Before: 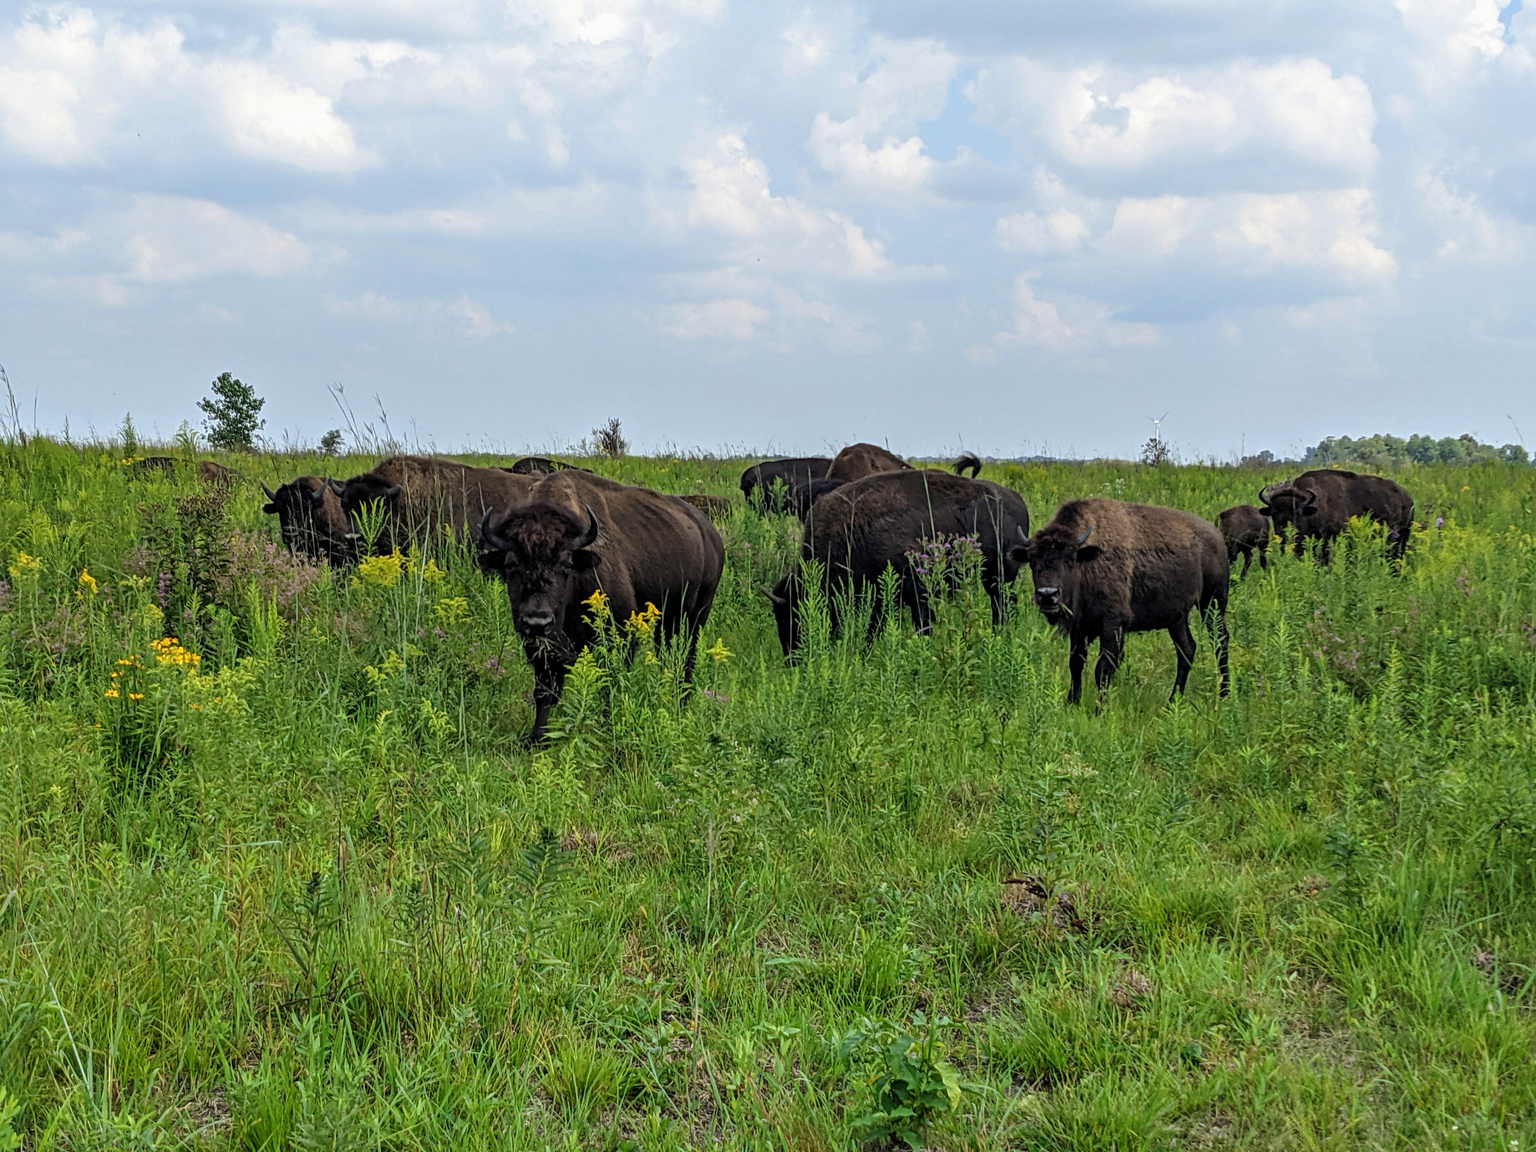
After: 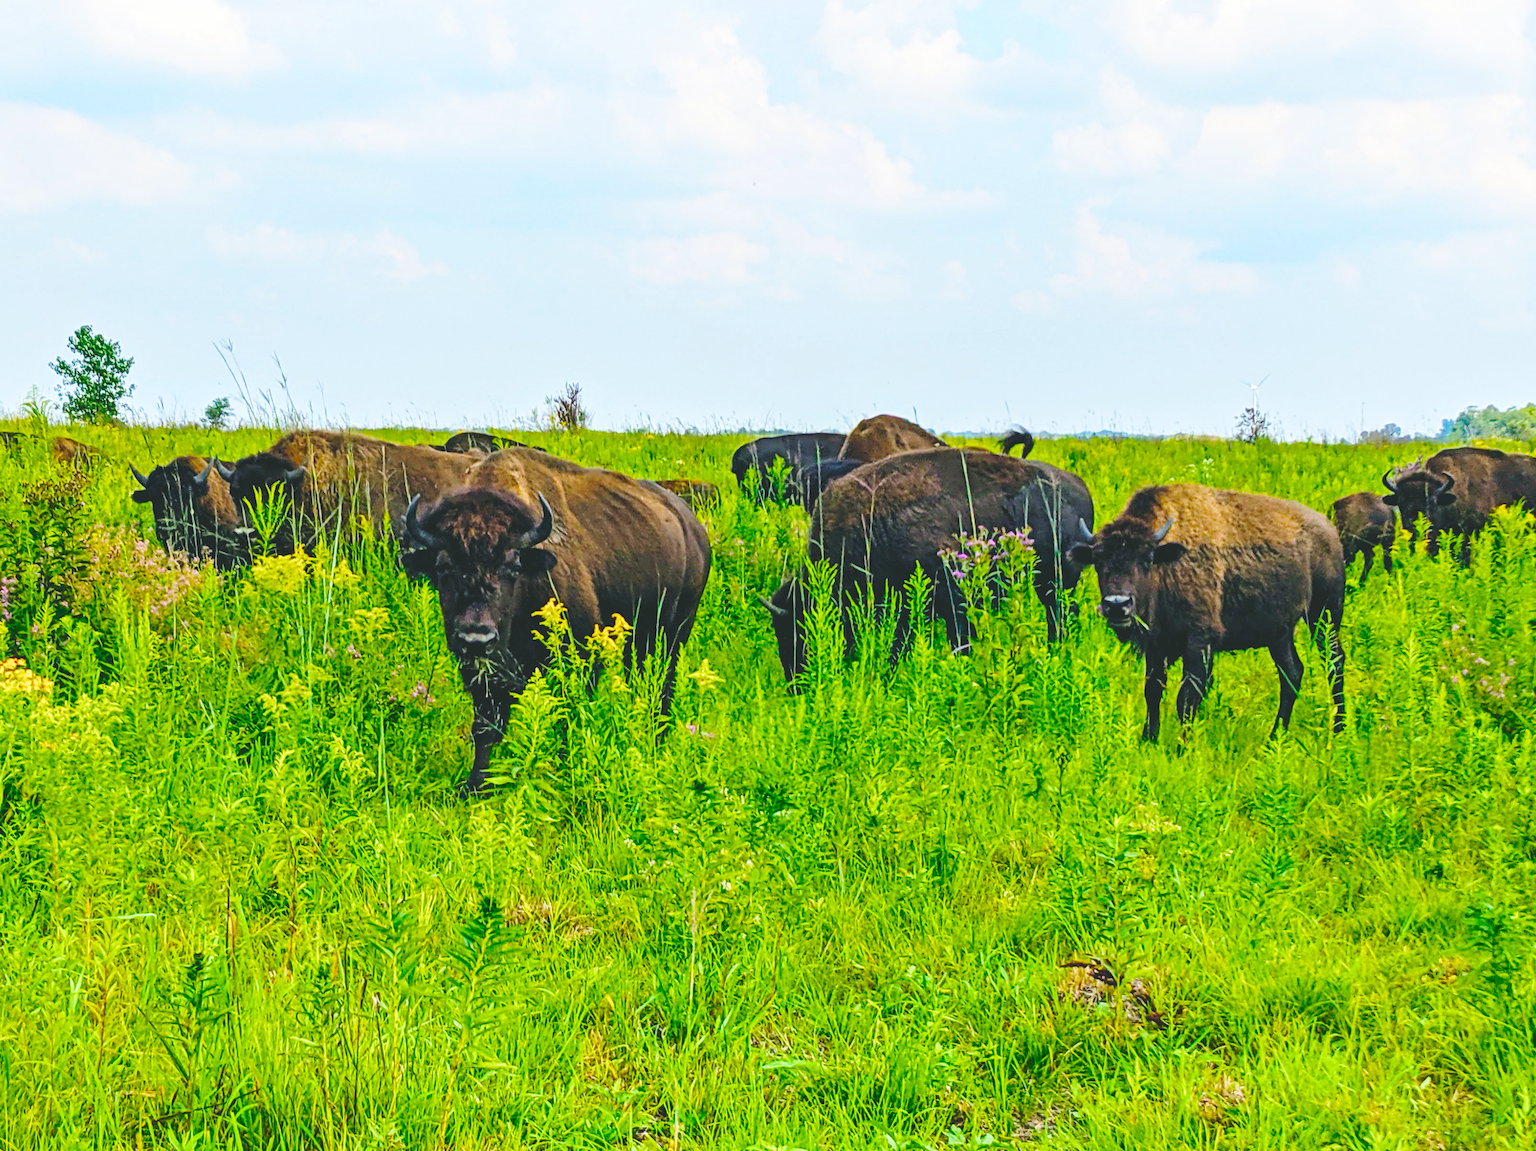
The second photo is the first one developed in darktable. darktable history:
exposure: black level correction -0.025, exposure -0.119 EV, compensate highlight preservation false
color balance rgb: shadows lift › luminance -8.088%, shadows lift › chroma 2.289%, shadows lift › hue 164.17°, global offset › luminance -0.477%, linear chroma grading › shadows 17.401%, linear chroma grading › highlights 61.487%, linear chroma grading › global chroma 49.816%, perceptual saturation grading › global saturation 20%, perceptual saturation grading › highlights -50.514%, perceptual saturation grading › shadows 30.844%, perceptual brilliance grading › mid-tones 9.946%, perceptual brilliance grading › shadows 14.544%, global vibrance 20%
base curve: curves: ch0 [(0, 0) (0.032, 0.037) (0.105, 0.228) (0.435, 0.76) (0.856, 0.983) (1, 1)], preserve colors none
crop and rotate: left 10.315%, top 9.869%, right 10.033%, bottom 10.521%
local contrast: mode bilateral grid, contrast 16, coarseness 36, detail 104%, midtone range 0.2
